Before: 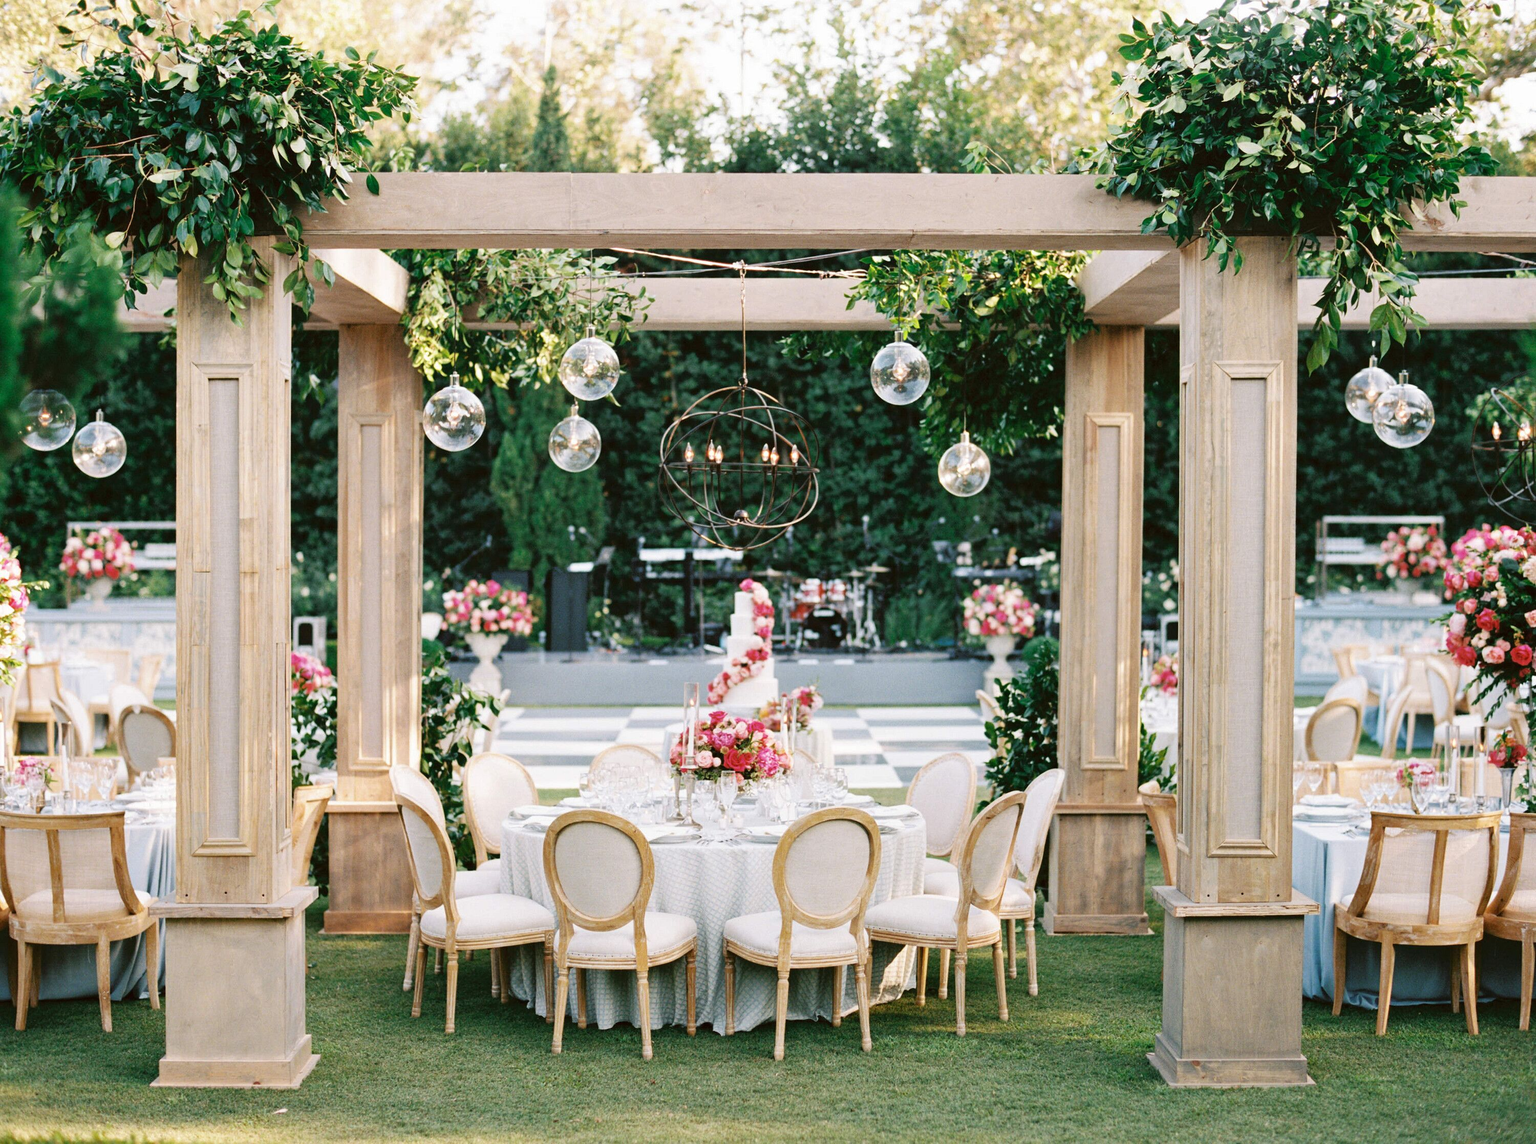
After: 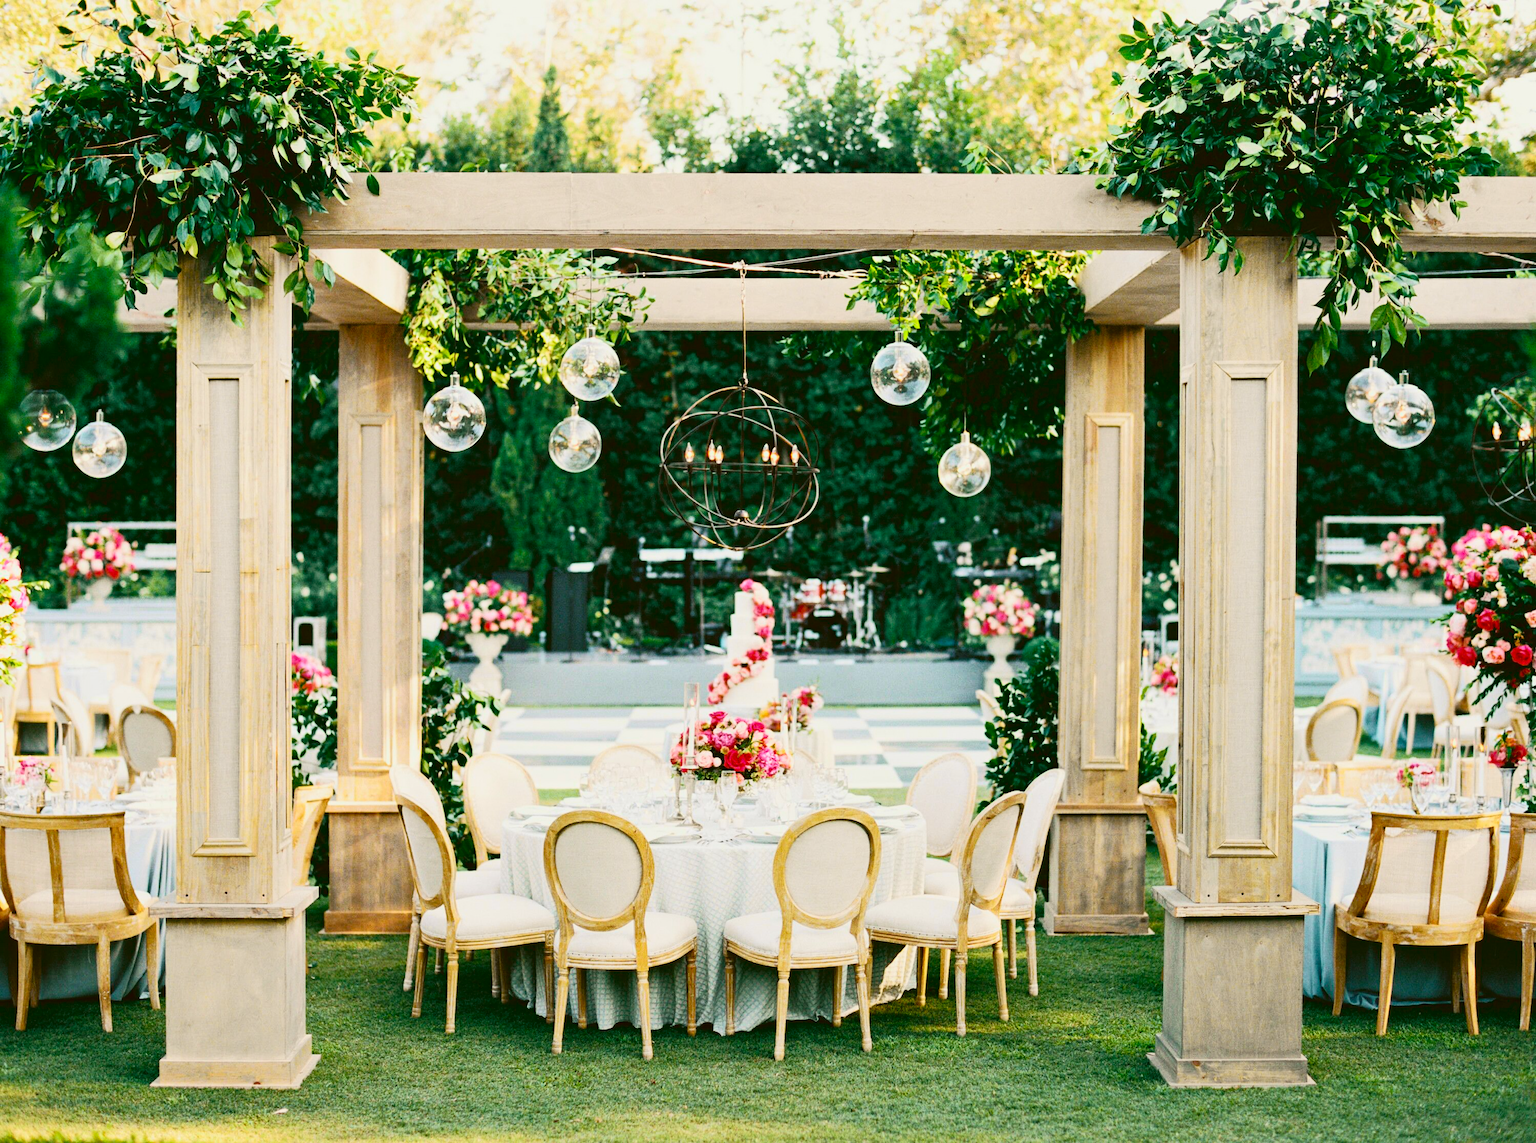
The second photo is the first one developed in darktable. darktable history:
color balance: mode lift, gamma, gain (sRGB), lift [1.04, 1, 1, 0.97], gamma [1.01, 1, 1, 0.97], gain [0.96, 1, 1, 0.97]
tone curve: curves: ch0 [(0, 0.023) (0.132, 0.075) (0.251, 0.186) (0.463, 0.461) (0.662, 0.757) (0.854, 0.909) (1, 0.973)]; ch1 [(0, 0) (0.447, 0.411) (0.483, 0.469) (0.498, 0.496) (0.518, 0.514) (0.561, 0.579) (0.604, 0.645) (0.669, 0.73) (0.819, 0.93) (1, 1)]; ch2 [(0, 0) (0.307, 0.315) (0.425, 0.438) (0.483, 0.477) (0.503, 0.503) (0.526, 0.534) (0.567, 0.569) (0.617, 0.674) (0.703, 0.797) (0.985, 0.966)], color space Lab, independent channels
